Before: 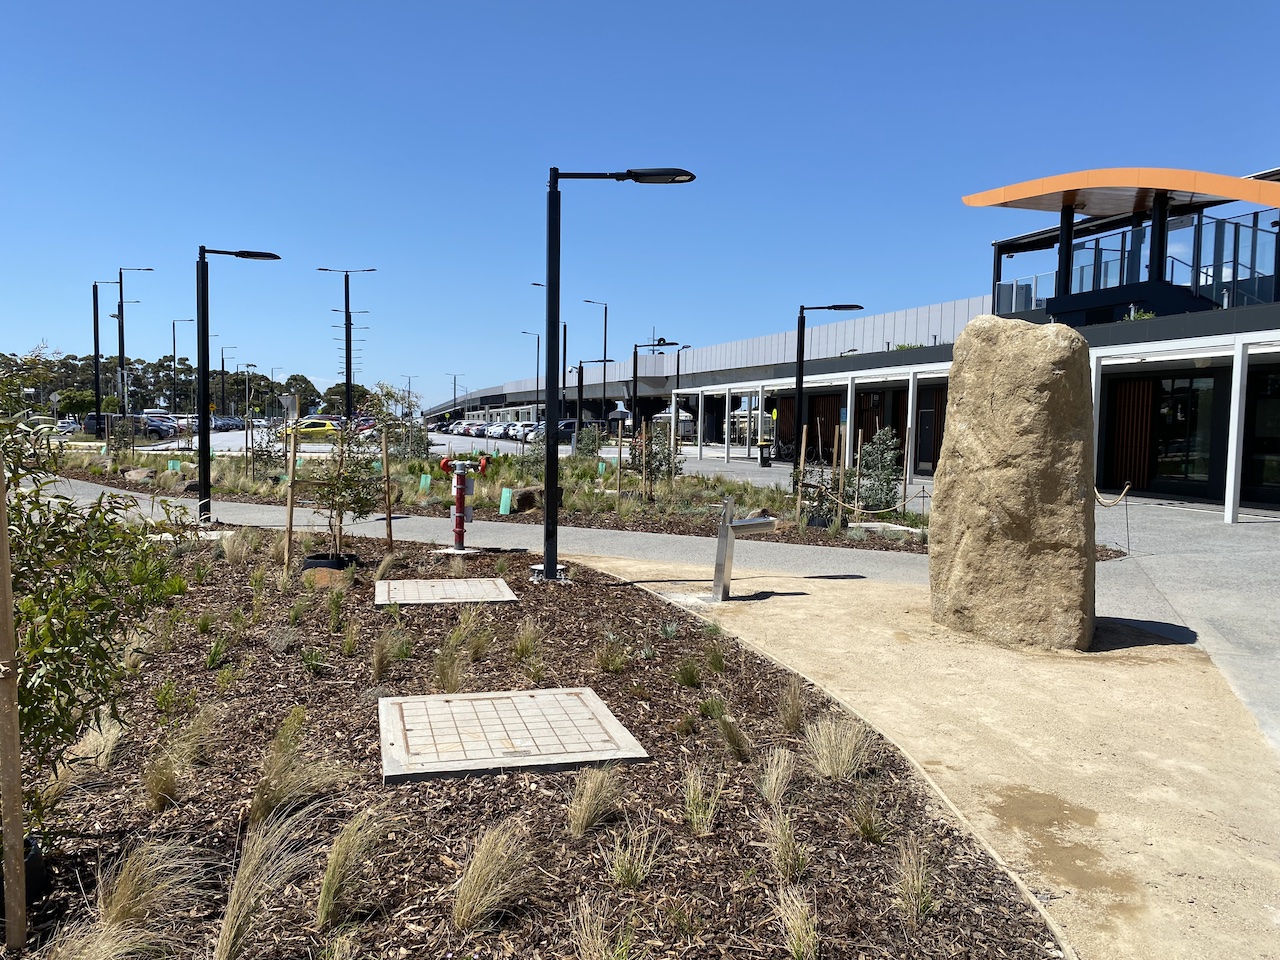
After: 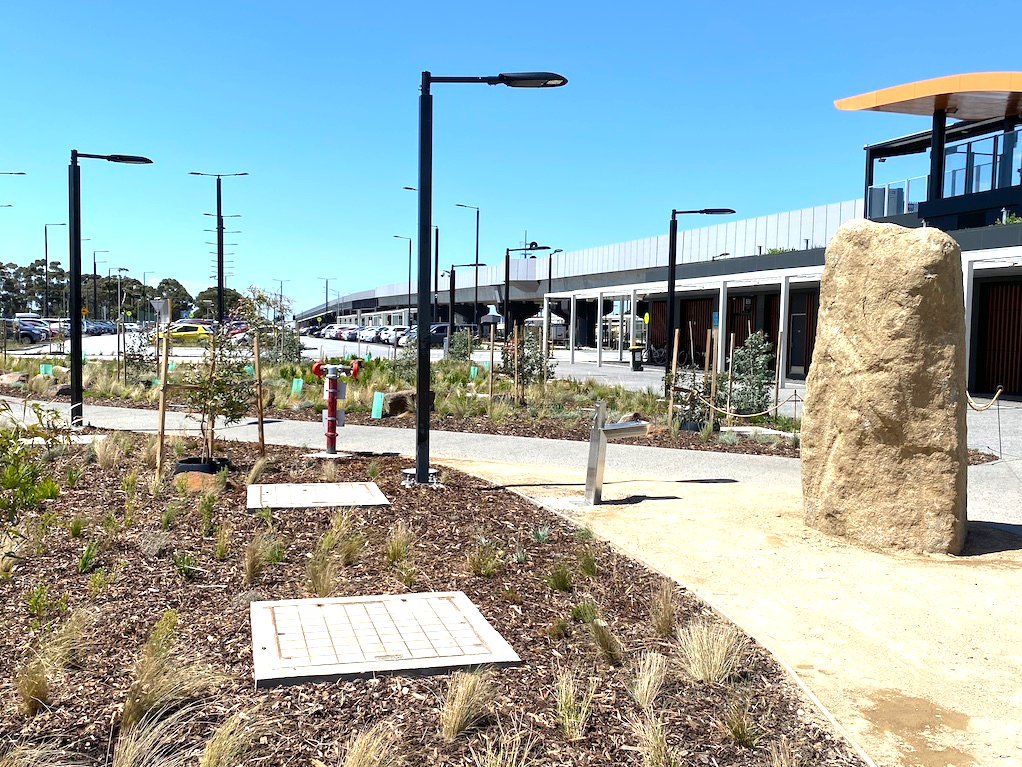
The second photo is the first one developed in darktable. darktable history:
exposure: exposure 0.657 EV, compensate highlight preservation false
crop and rotate: left 10.071%, top 10.071%, right 10.02%, bottom 10.02%
